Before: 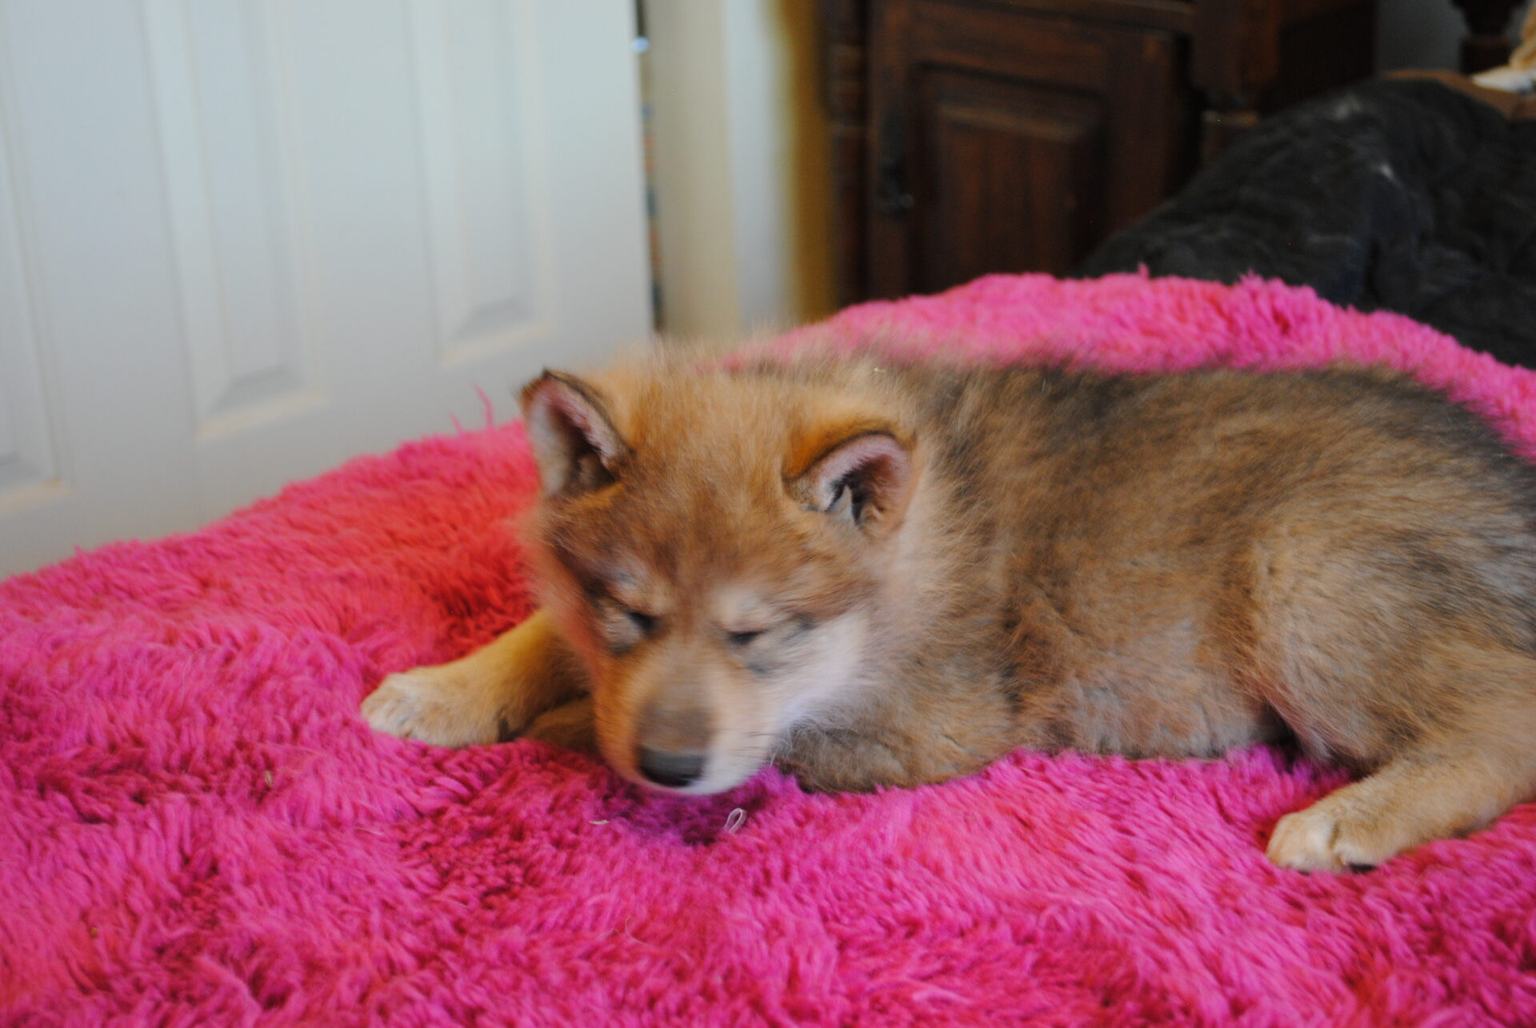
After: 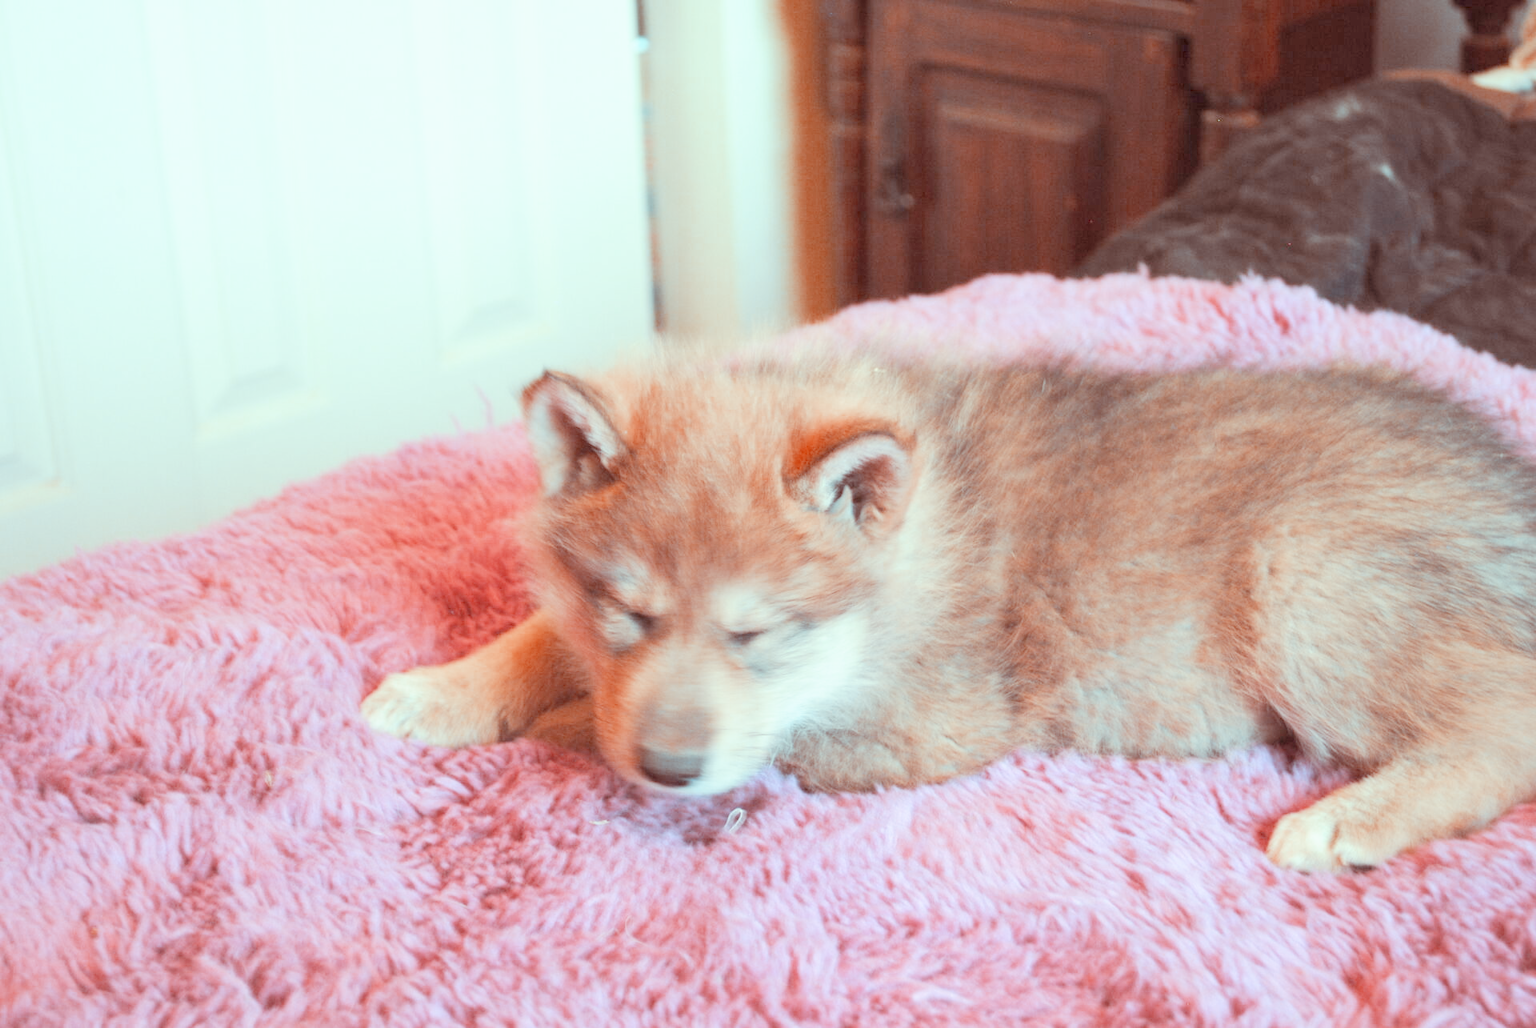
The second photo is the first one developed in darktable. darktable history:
tone curve: curves: ch0 [(0, 0) (0.003, 0.002) (0.011, 0.009) (0.025, 0.02) (0.044, 0.036) (0.069, 0.057) (0.1, 0.081) (0.136, 0.115) (0.177, 0.153) (0.224, 0.202) (0.277, 0.264) (0.335, 0.333) (0.399, 0.409) (0.468, 0.491) (0.543, 0.58) (0.623, 0.675) (0.709, 0.777) (0.801, 0.88) (0.898, 0.98) (1, 1)], preserve colors none
color look up table: target L [89.11, 79.28, 48.86, 47.8, 34.74, 27.99, 197.97, 92.08, 90.1, 59.56, 56.6, 80.68, 56.24, 52.28, 64.49, 66.9, 48.45, 50.24, 60.58, 50.79, 38.95, 30.14, 86.23, 80.76, 80.53, 74.78, 63.32, 62.05, 64.39, 68.1, 46, 53.19, 28.23, 30.26, 41.83, 20.36, 17.34, 13.9, 11.16, 81.72, 81.88, 81.58, 81.28, 81.23, 82.22, 68.28, 69.72, 59.05, 52.92], target a [-11.31, -8.416, 25.17, -5.015, 5.114, 16.22, 0, -0.001, -8.951, 46.43, 45.86, -5.276, 53.92, 51.47, 15.19, -5.13, 54.15, 48.5, 26.42, 41.8, 46.02, 26.82, -9.731, -7.917, -8.084, -8.092, -15.73, 16.51, -5.736, -25.66, 7.151, -14.76, 11.02, 13.1, -1.847, 12.07, 15.08, 15.69, 15.14, -9.642, -14.47, -10.82, -10.19, -12.25, -13.15, -26.8, -32.78, -25.78, -17.22], target b [2.565, -1.155, 42.68, 18.36, 23.54, 24.54, 0.001, 0.006, 0.62, 58.75, 56.85, -0.506, 53.41, 54.81, 11, -1.792, 52.33, 33.57, 4.051, 24.92, 35.35, 20.63, 0.864, -1.334, -0.94, -1.384, -20.18, -5.722, -21.68, -35.62, 2.796, -36.13, 3.462, -6.911, -34.57, 4.307, 3.126, 1.857, 1.794, -1.072, -3.559, -2.721, -2.898, -2.868, -4.4, -8.152, -24.01, -25.41, -20.01], num patches 49
